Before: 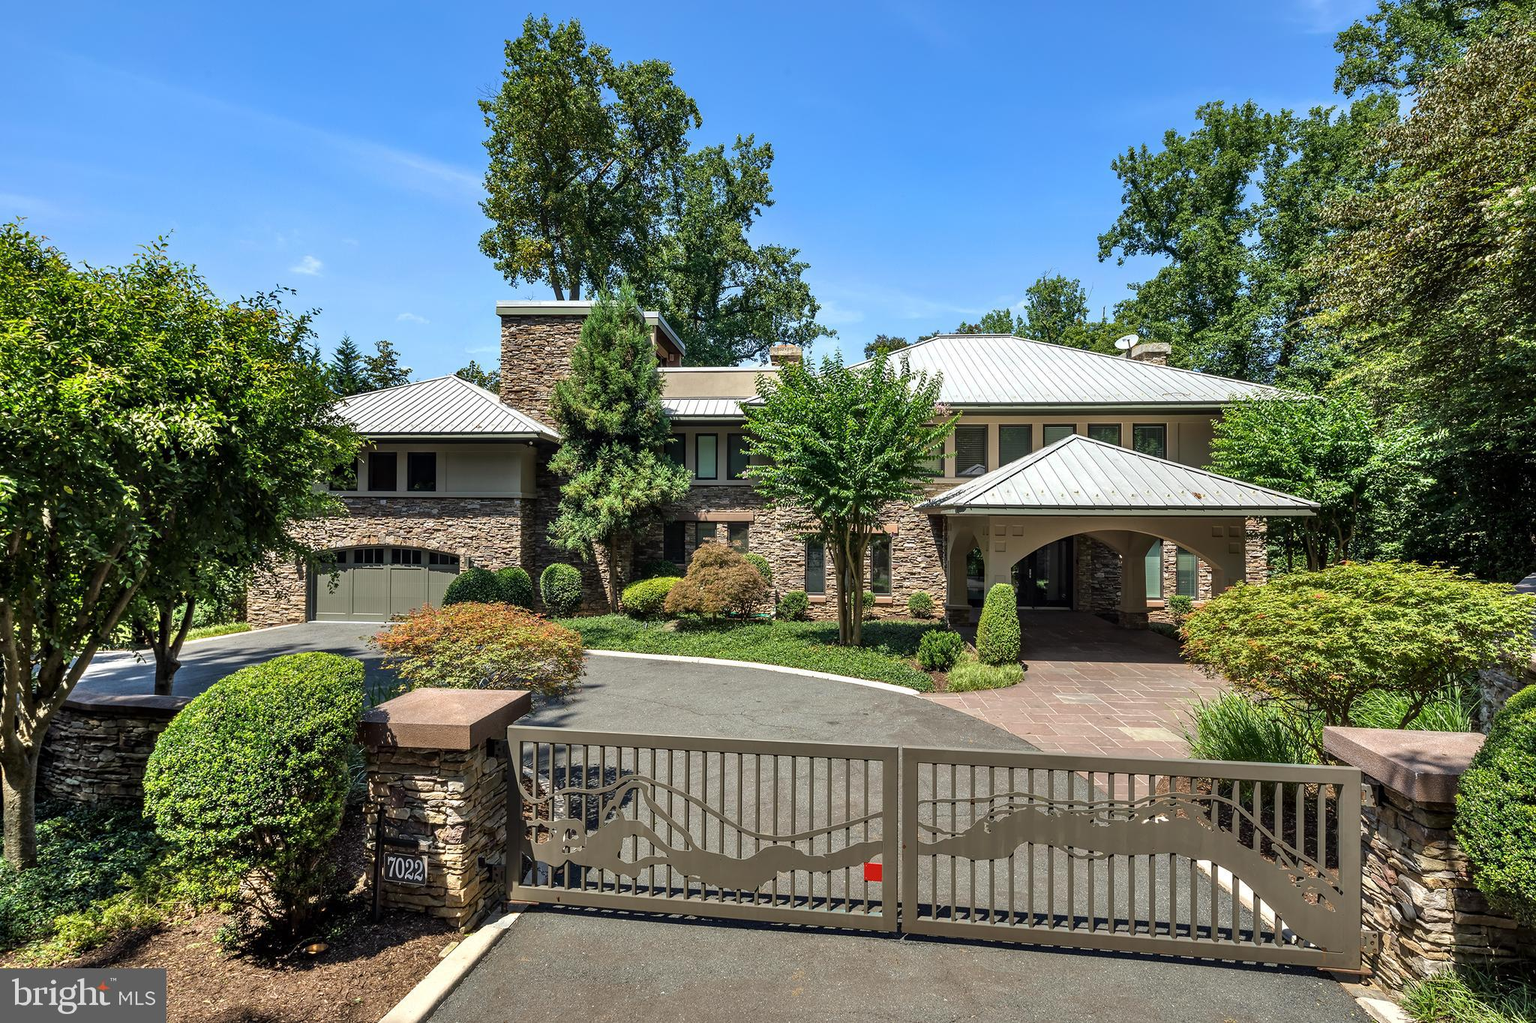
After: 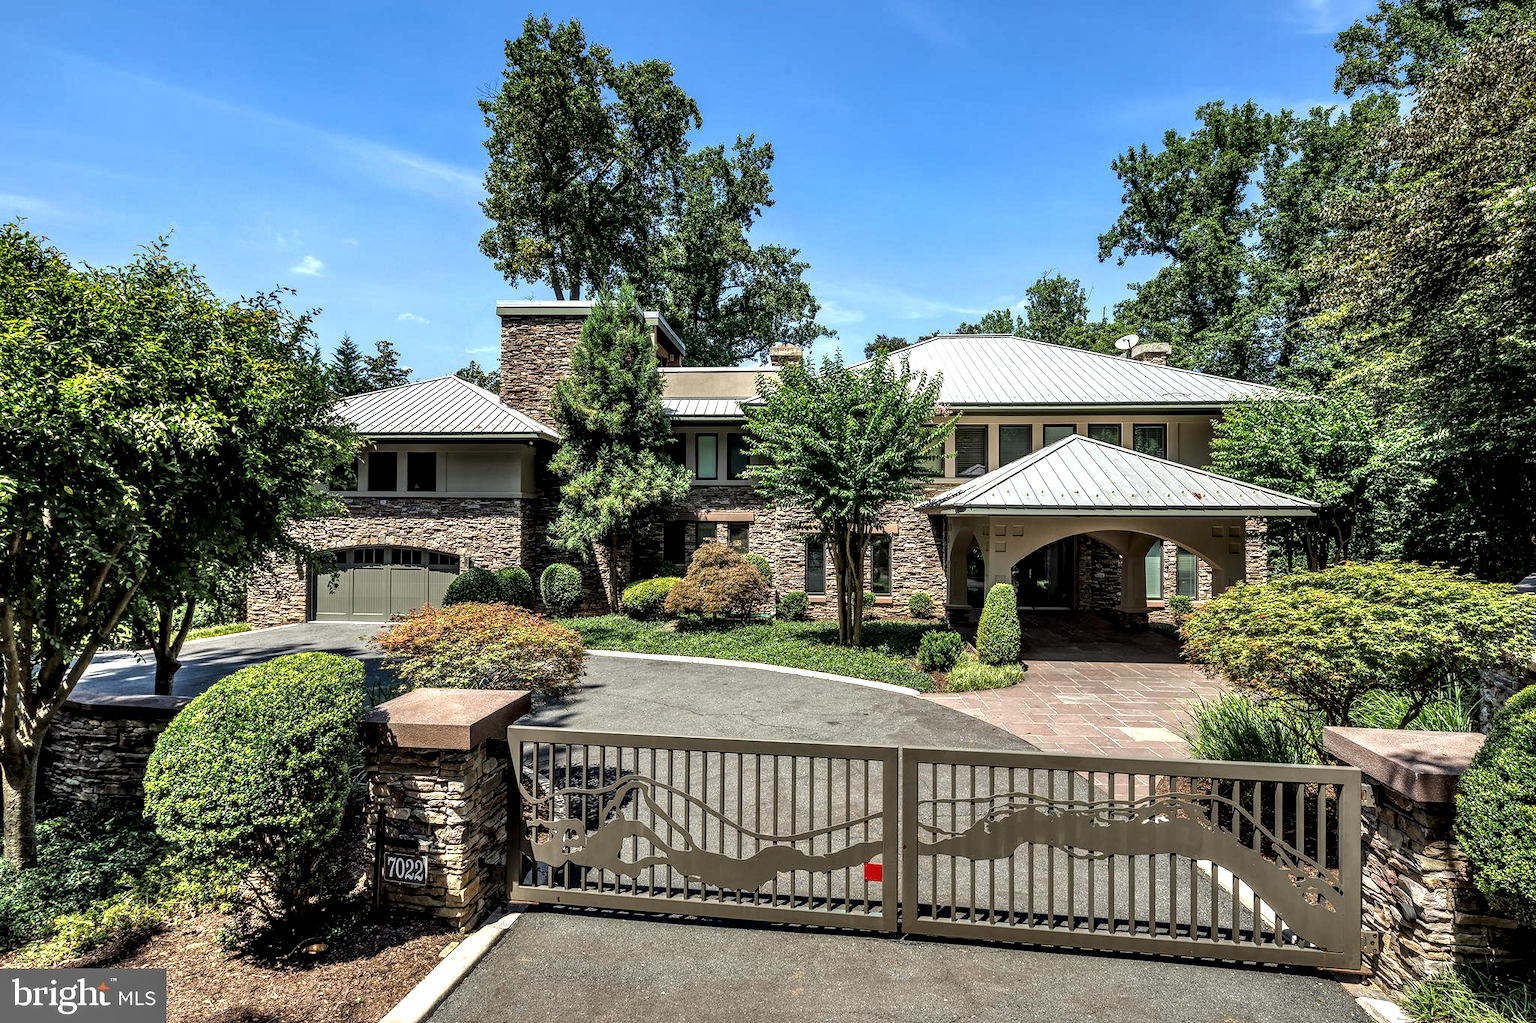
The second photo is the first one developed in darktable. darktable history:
local contrast: highlights 63%, shadows 54%, detail 168%, midtone range 0.515
